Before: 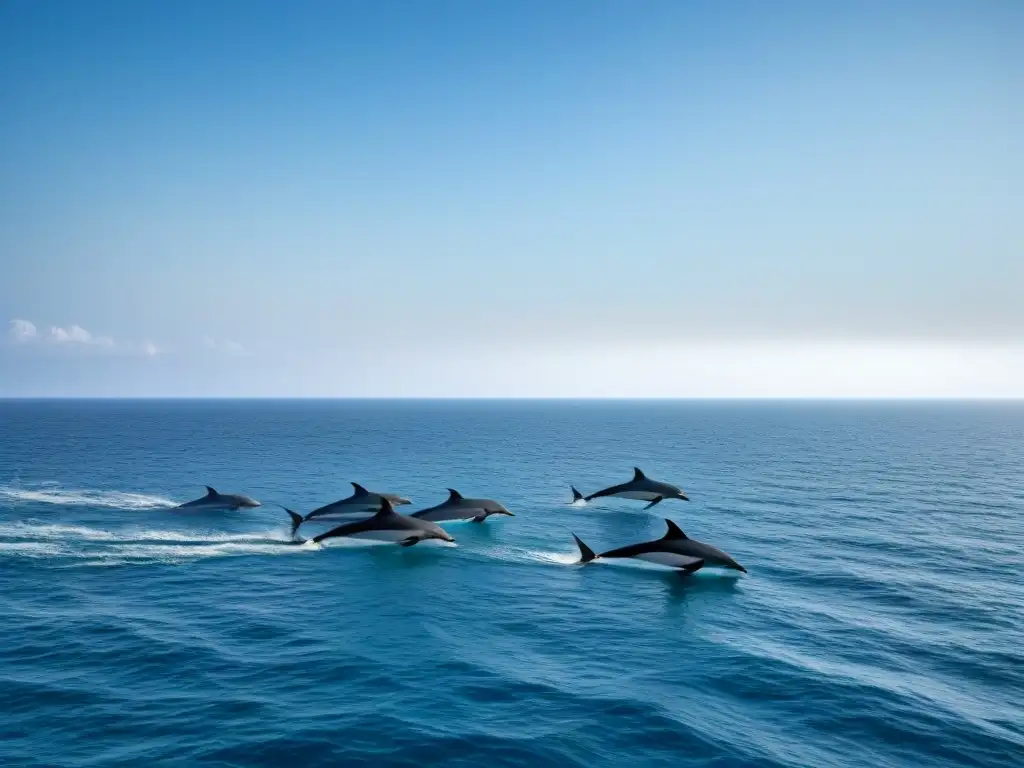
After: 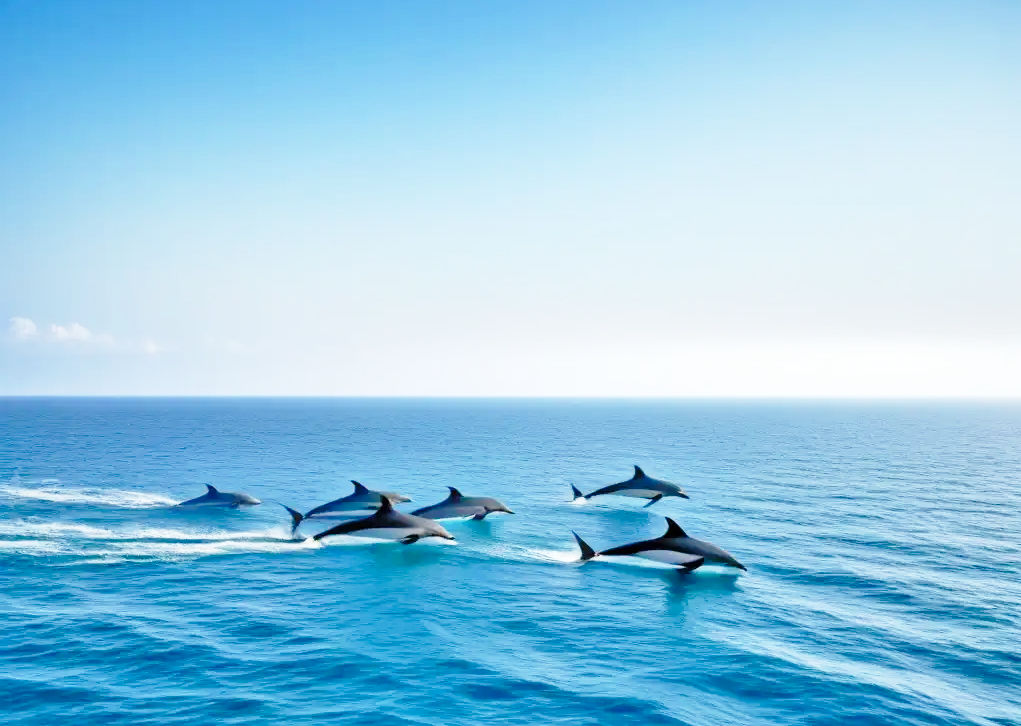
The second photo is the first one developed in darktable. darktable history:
crop: top 0.289%, right 0.265%, bottom 5.097%
tone equalizer: -7 EV 0.157 EV, -6 EV 0.586 EV, -5 EV 1.19 EV, -4 EV 1.33 EV, -3 EV 1.13 EV, -2 EV 0.6 EV, -1 EV 0.157 EV
base curve: curves: ch0 [(0, 0) (0.028, 0.03) (0.121, 0.232) (0.46, 0.748) (0.859, 0.968) (1, 1)], preserve colors none
